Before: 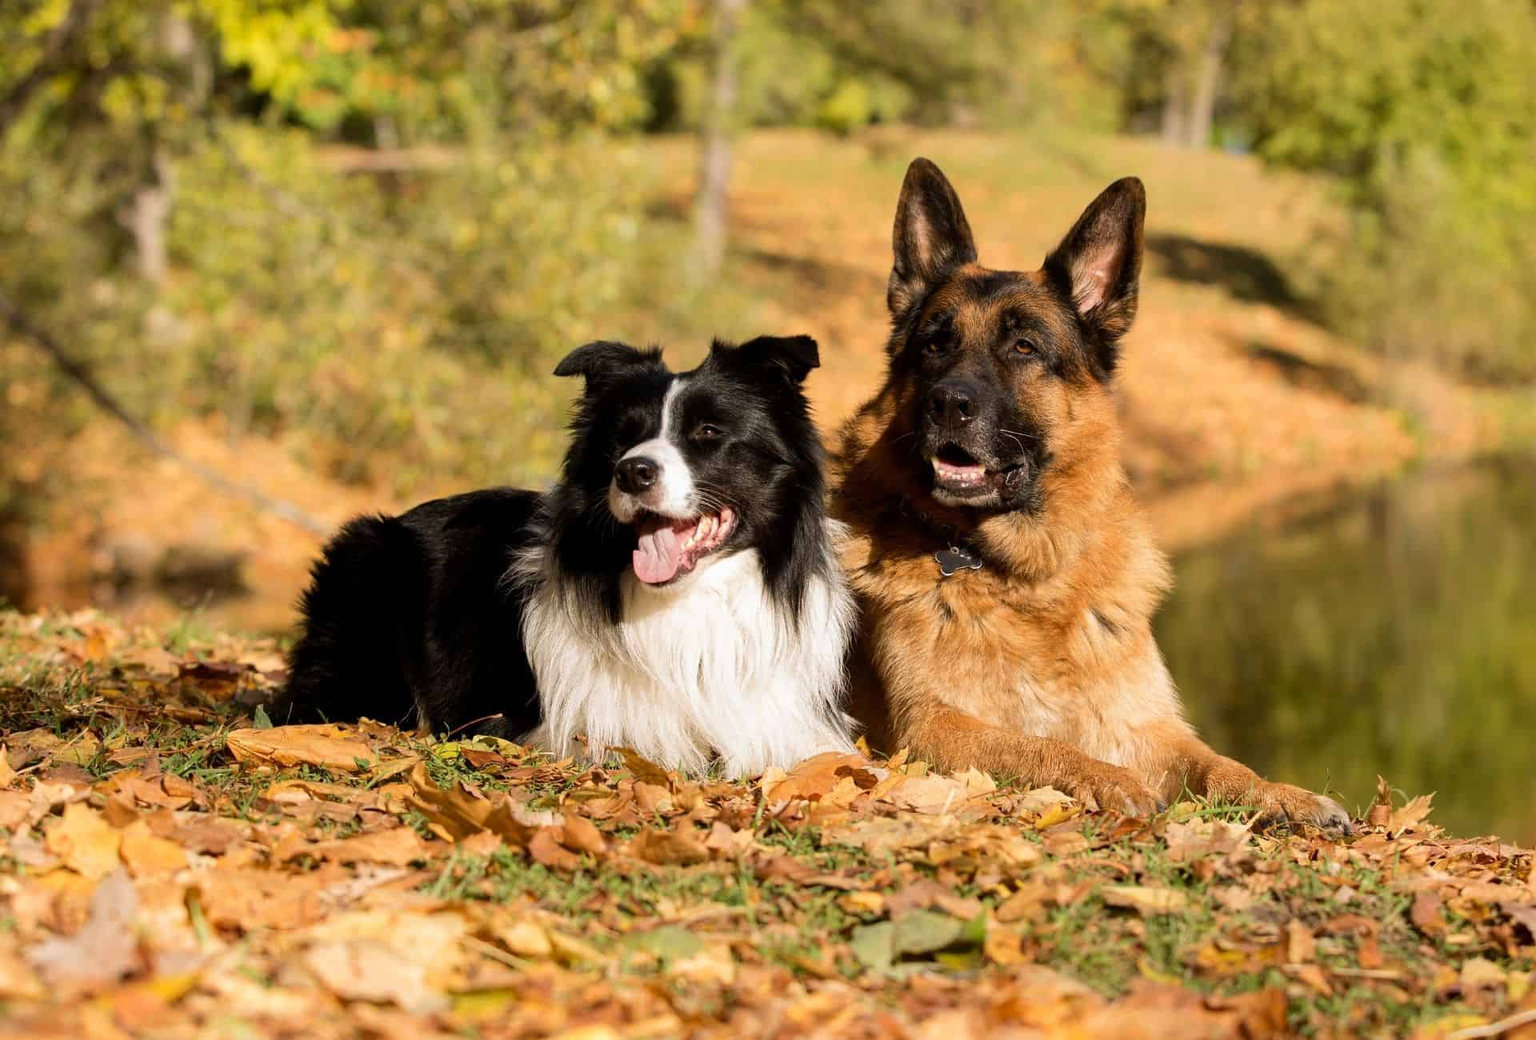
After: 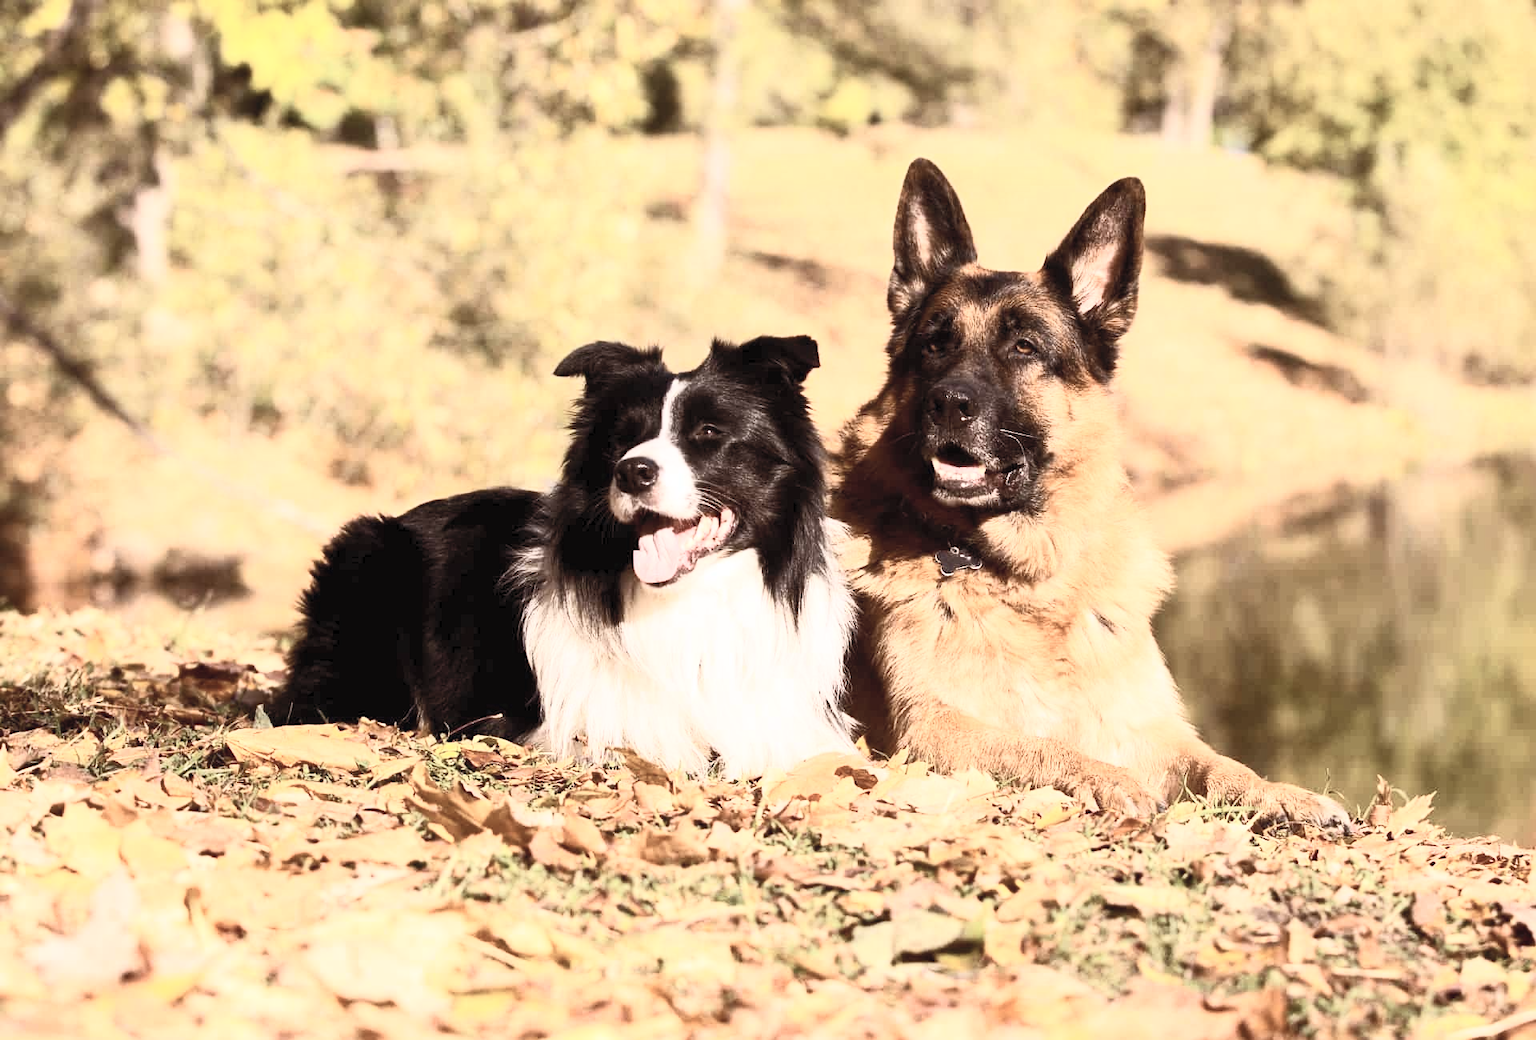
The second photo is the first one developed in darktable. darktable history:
contrast brightness saturation: contrast 0.57, brightness 0.57, saturation -0.34
rgb levels: mode RGB, independent channels, levels [[0, 0.474, 1], [0, 0.5, 1], [0, 0.5, 1]]
